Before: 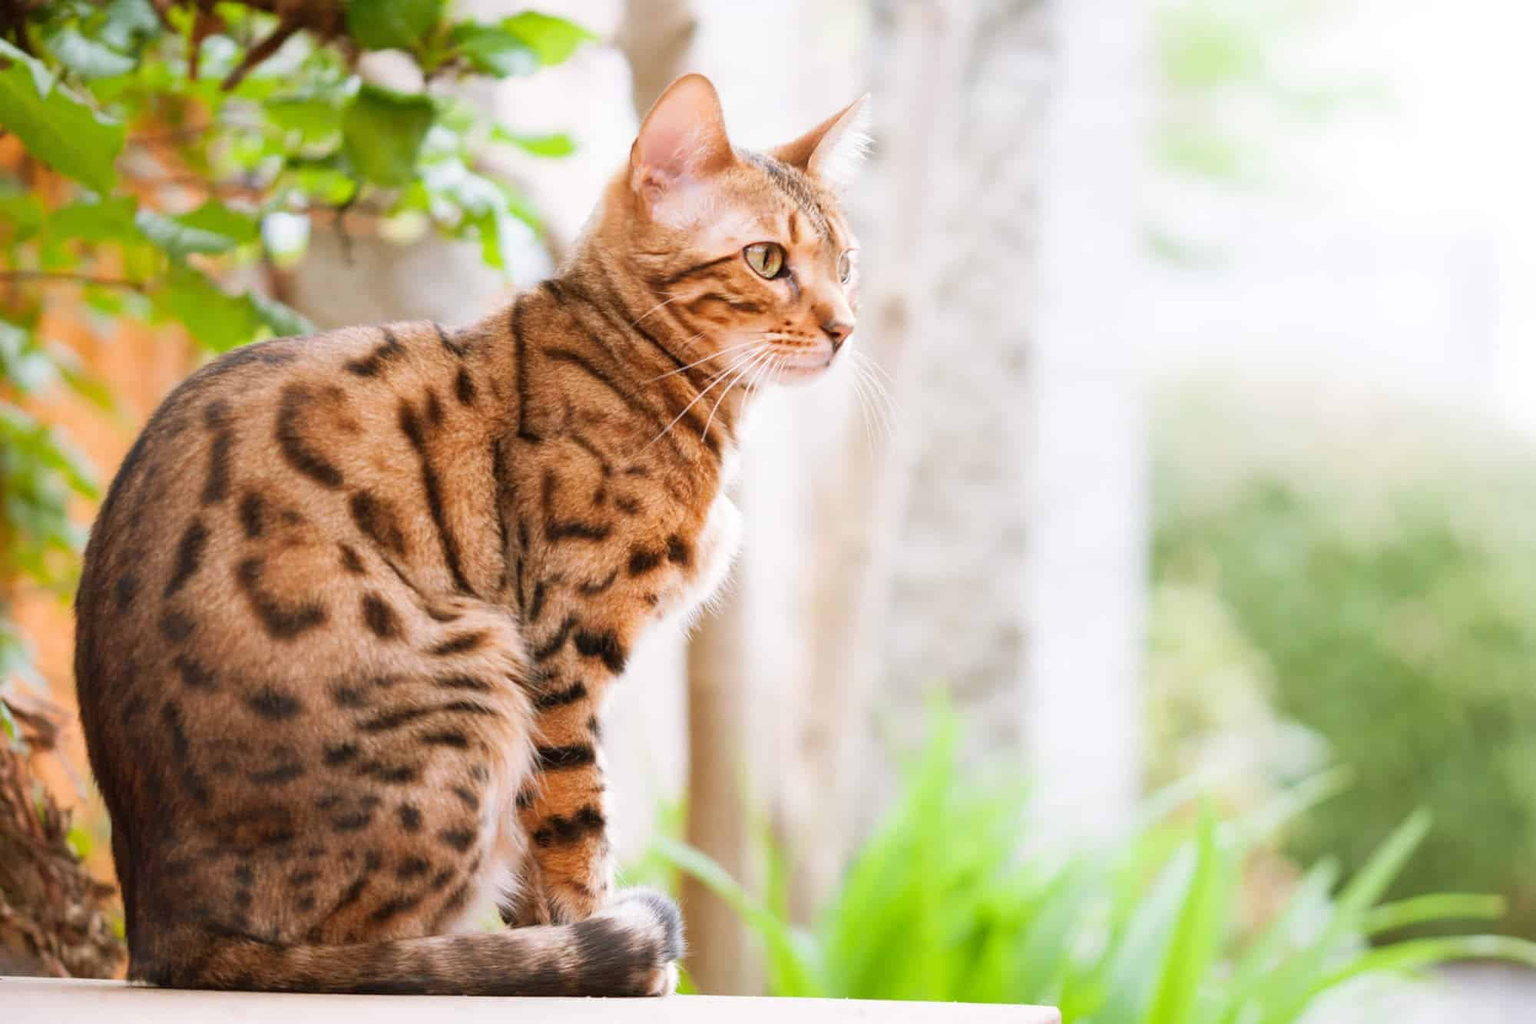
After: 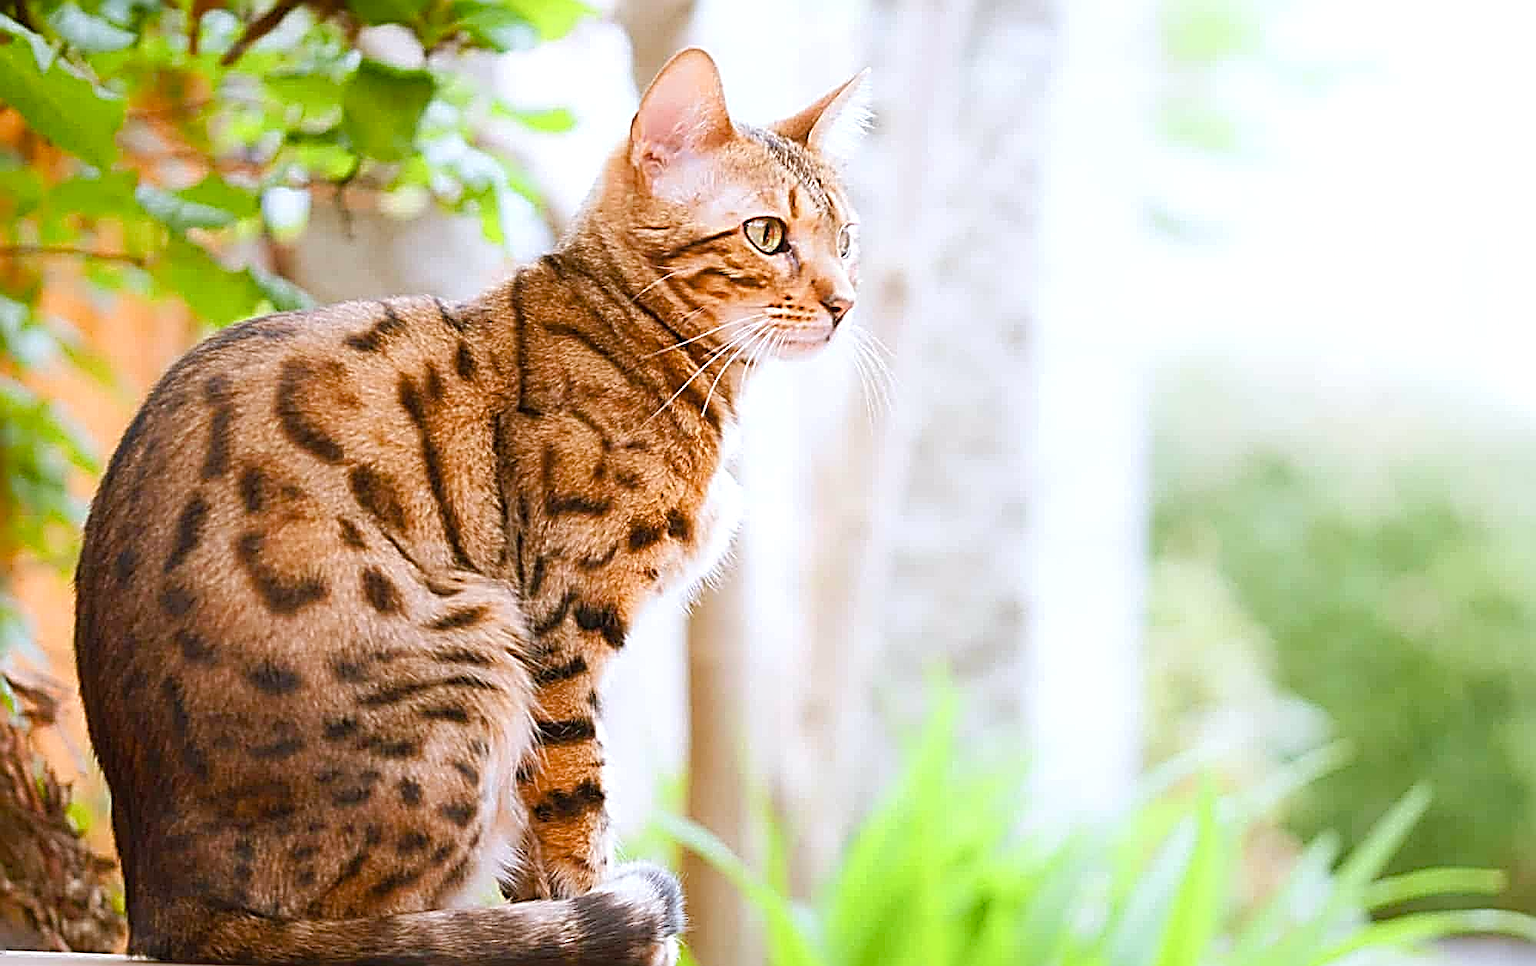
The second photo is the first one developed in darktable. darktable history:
tone curve: curves: ch0 [(0, 0) (0.003, 0.003) (0.011, 0.011) (0.025, 0.025) (0.044, 0.044) (0.069, 0.069) (0.1, 0.099) (0.136, 0.135) (0.177, 0.176) (0.224, 0.223) (0.277, 0.275) (0.335, 0.333) (0.399, 0.396) (0.468, 0.465) (0.543, 0.545) (0.623, 0.625) (0.709, 0.71) (0.801, 0.801) (0.898, 0.898) (1, 1)], preserve colors none
crop and rotate: top 2.479%, bottom 3.018%
sharpen: radius 3.158, amount 1.731
white balance: red 0.967, blue 1.049
contrast equalizer: y [[0.5, 0.488, 0.462, 0.461, 0.491, 0.5], [0.5 ×6], [0.5 ×6], [0 ×6], [0 ×6]]
color balance rgb: linear chroma grading › shadows 32%, linear chroma grading › global chroma -2%, linear chroma grading › mid-tones 4%, perceptual saturation grading › global saturation -2%, perceptual saturation grading › highlights -8%, perceptual saturation grading › mid-tones 8%, perceptual saturation grading › shadows 4%, perceptual brilliance grading › highlights 8%, perceptual brilliance grading › mid-tones 4%, perceptual brilliance grading › shadows 2%, global vibrance 16%, saturation formula JzAzBz (2021)
tone equalizer: on, module defaults
